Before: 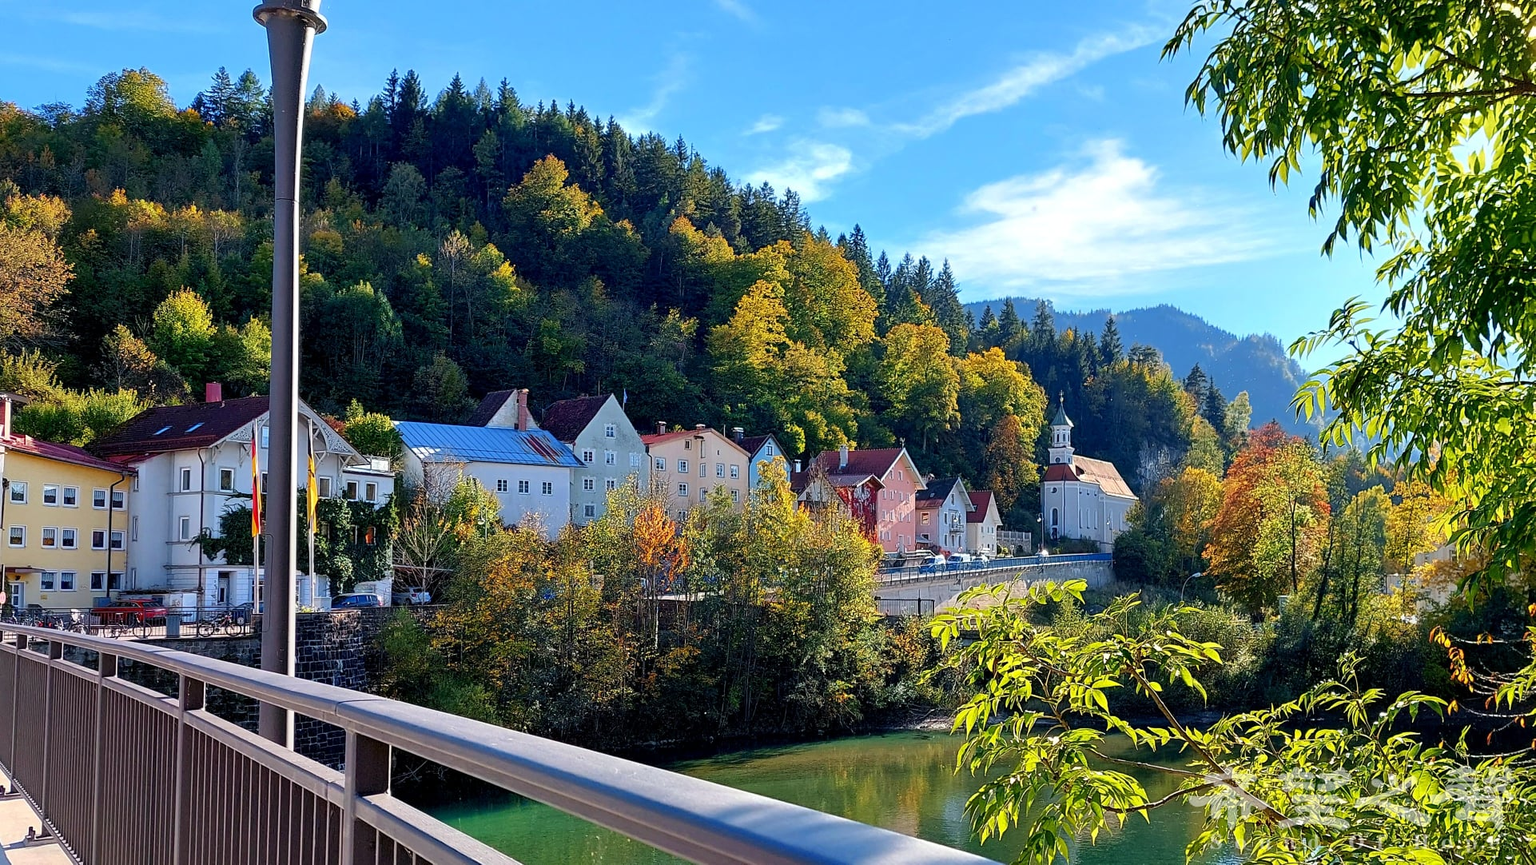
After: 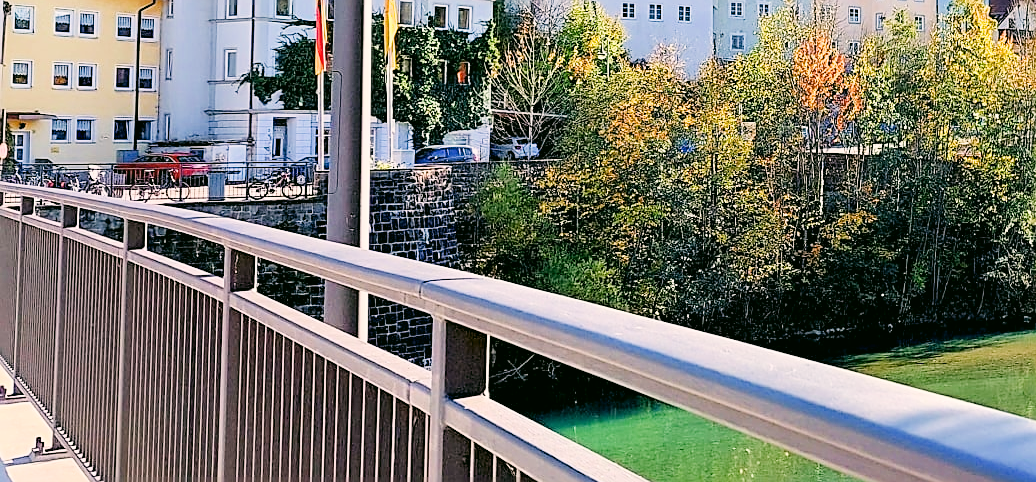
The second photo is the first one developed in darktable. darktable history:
sharpen: on, module defaults
color correction: highlights a* 4.26, highlights b* 4.95, shadows a* -7.34, shadows b* 4.63
filmic rgb: black relative exposure -7.65 EV, white relative exposure 4.56 EV, threshold 5.98 EV, hardness 3.61, enable highlight reconstruction true
crop and rotate: top 55.193%, right 46.079%, bottom 0.223%
exposure: exposure 1.489 EV, compensate highlight preservation false
